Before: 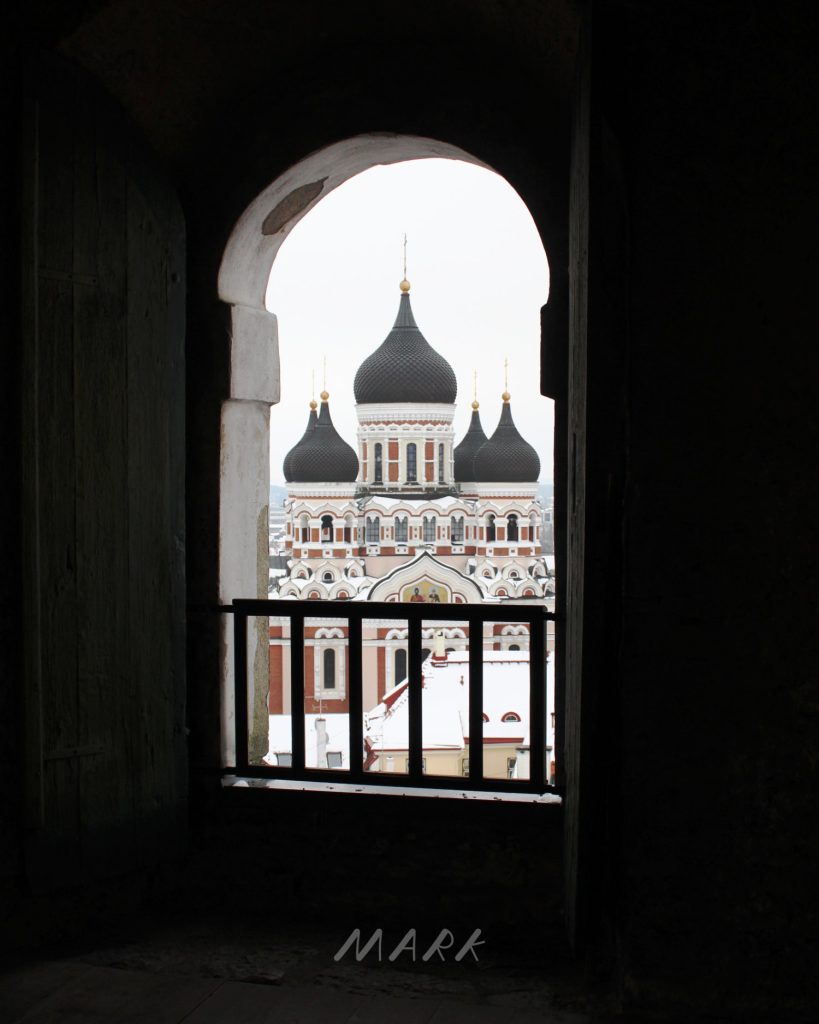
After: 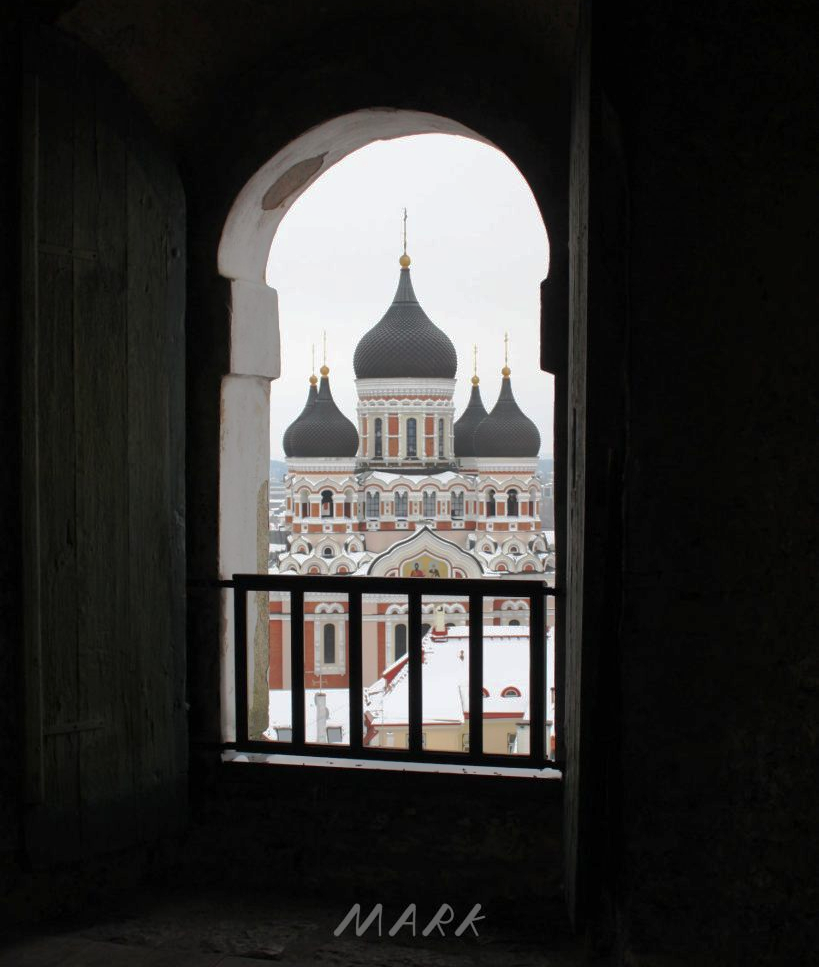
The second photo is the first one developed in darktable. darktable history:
crop and rotate: top 2.479%, bottom 3.018%
shadows and highlights: shadows 40, highlights -60
